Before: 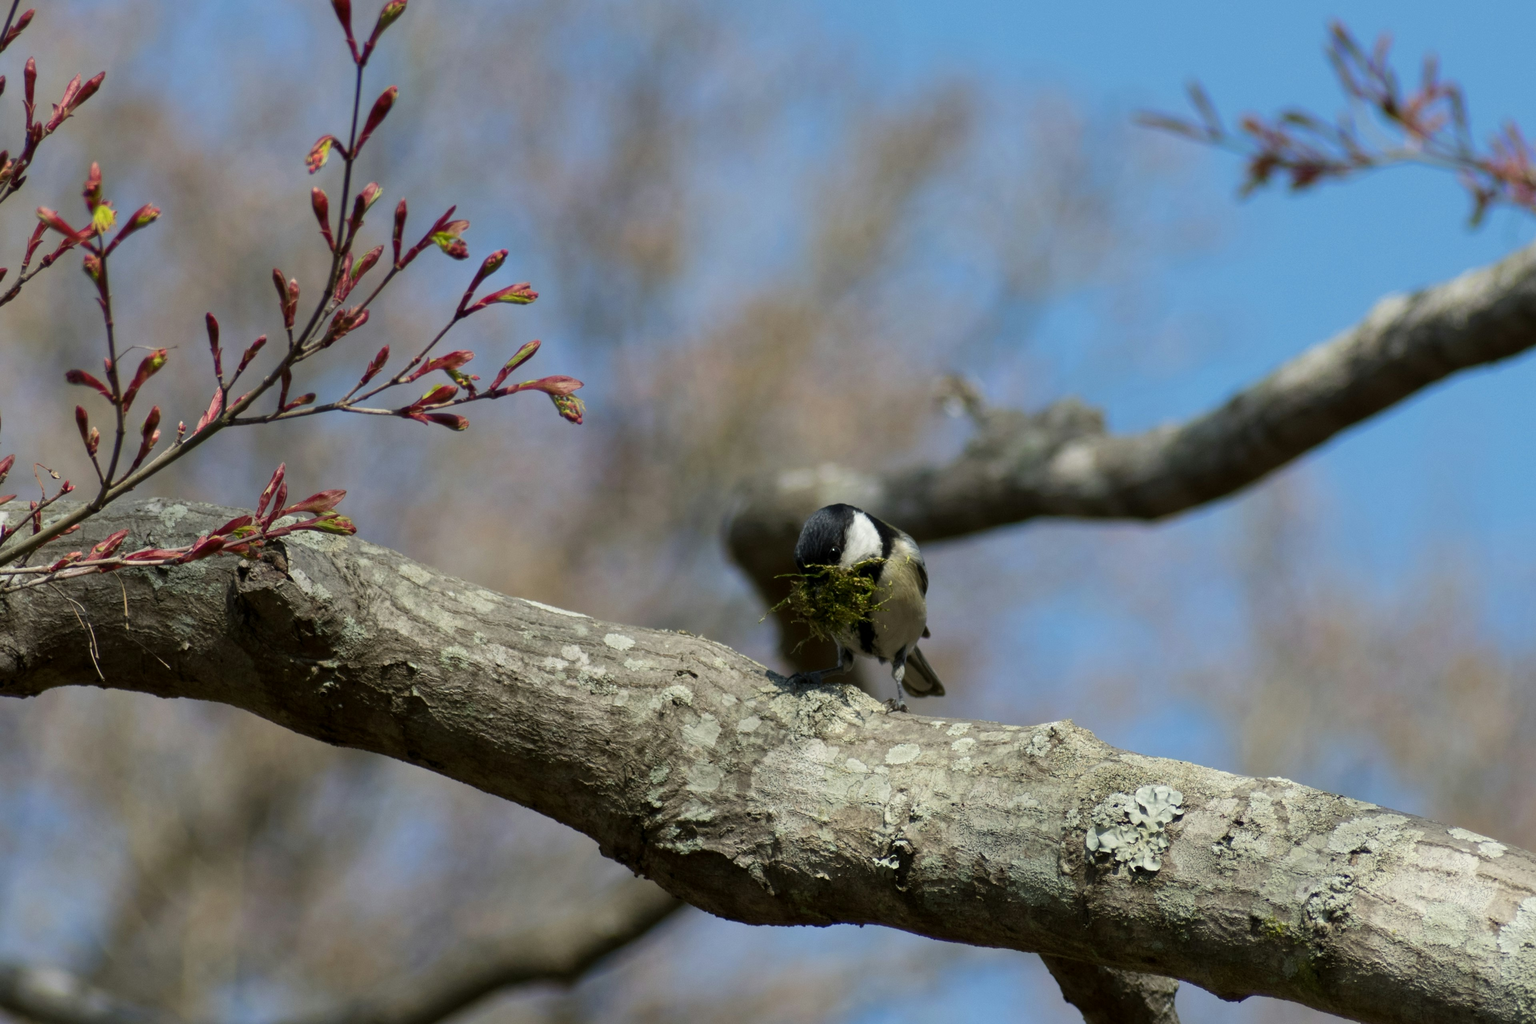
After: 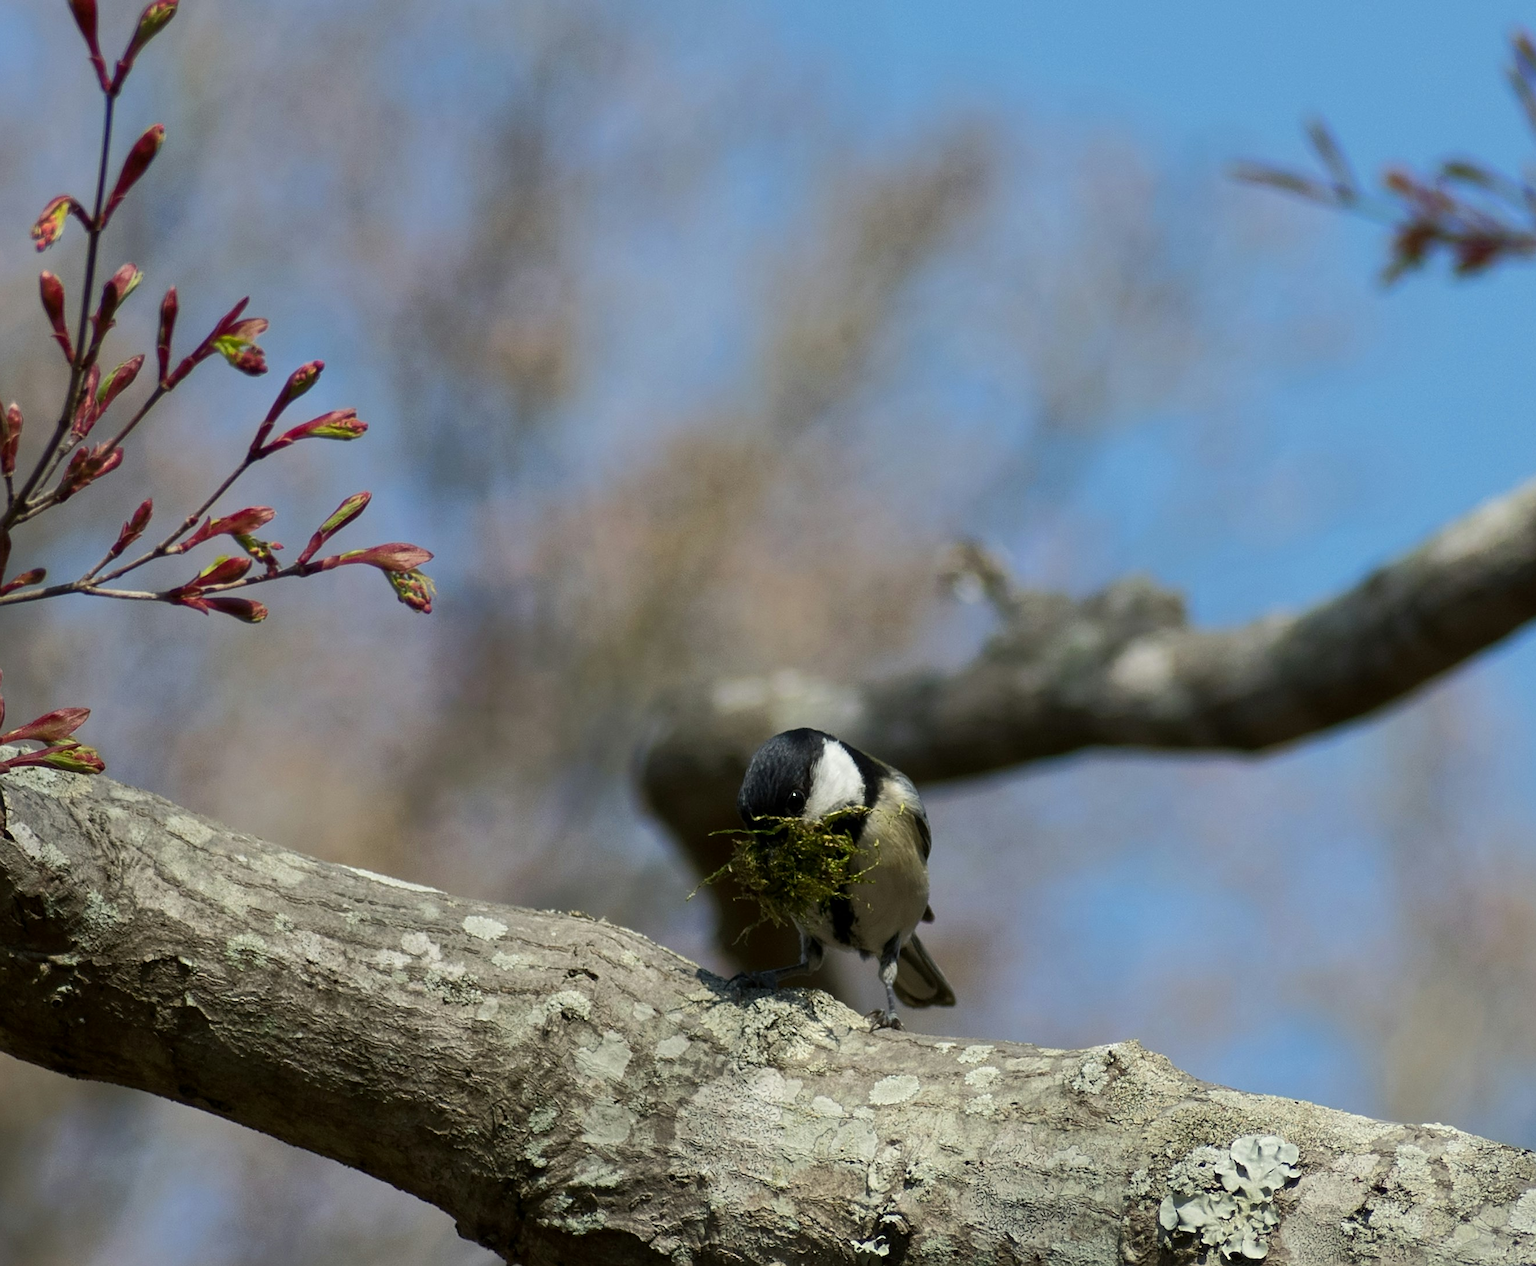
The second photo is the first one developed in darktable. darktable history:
sharpen: on, module defaults
tone curve: curves: ch0 [(0, 0) (0.003, 0.003) (0.011, 0.01) (0.025, 0.023) (0.044, 0.042) (0.069, 0.065) (0.1, 0.094) (0.136, 0.128) (0.177, 0.167) (0.224, 0.211) (0.277, 0.261) (0.335, 0.315) (0.399, 0.375) (0.468, 0.441) (0.543, 0.543) (0.623, 0.623) (0.709, 0.709) (0.801, 0.801) (0.898, 0.898) (1, 1)], color space Lab, independent channels, preserve colors none
crop: left 18.496%, right 12.292%, bottom 14.445%
